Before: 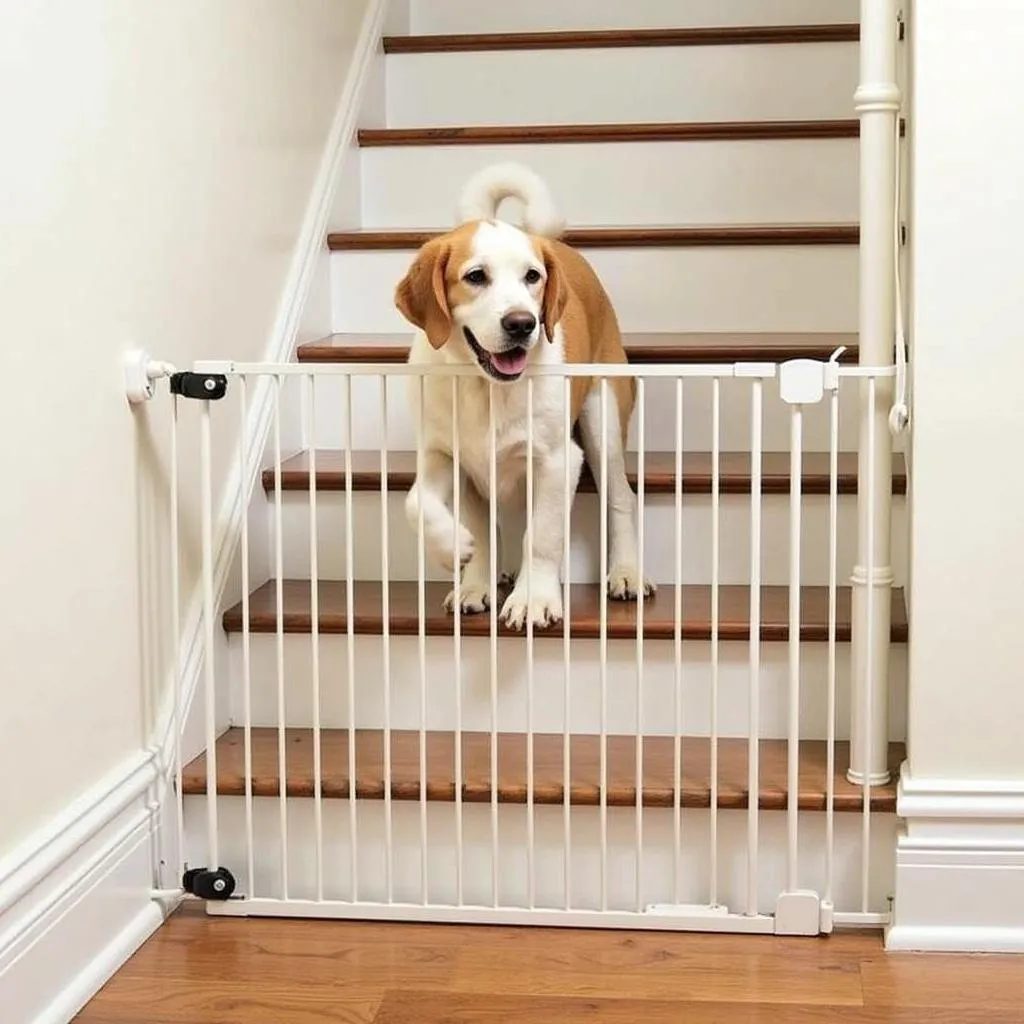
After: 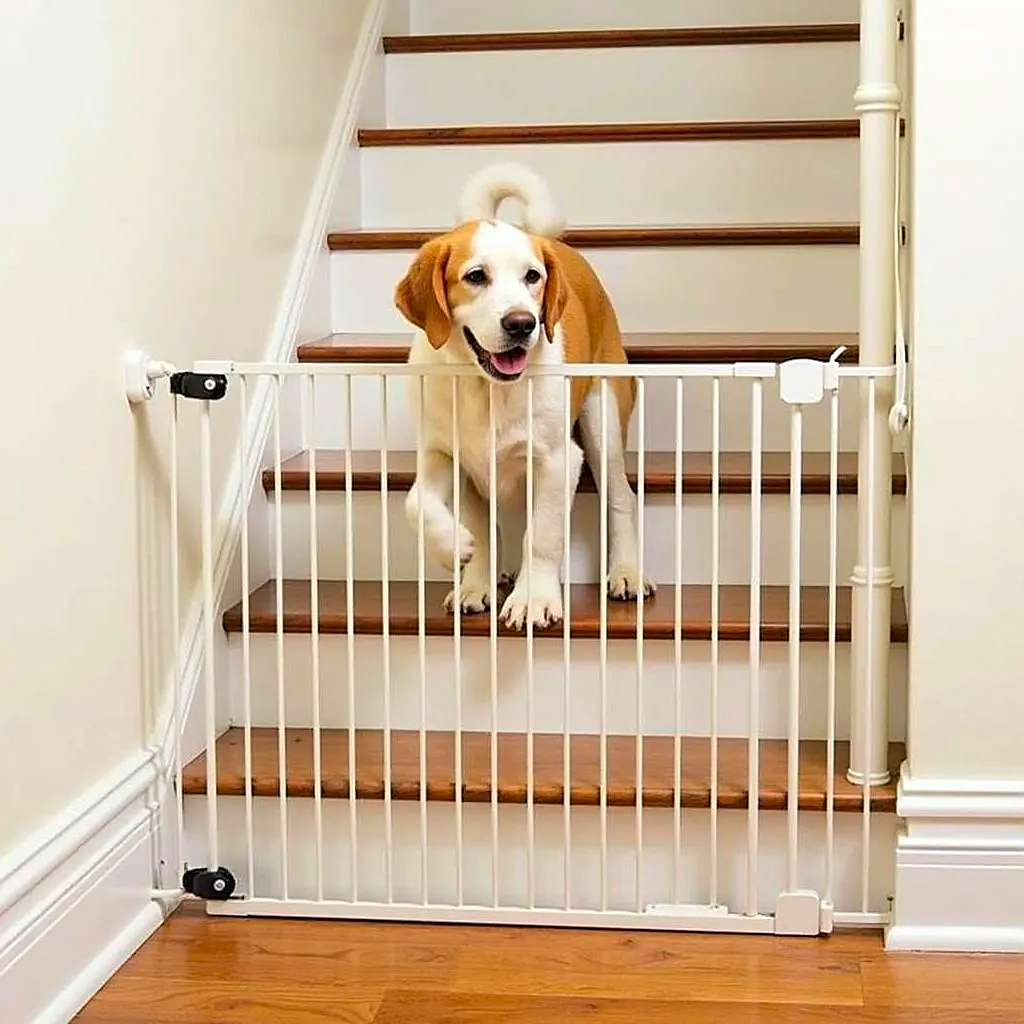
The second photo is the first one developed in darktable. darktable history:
color balance rgb: linear chroma grading › global chroma 15.526%, perceptual saturation grading › global saturation 0.555%
contrast brightness saturation: saturation 0.183
sharpen: on, module defaults
